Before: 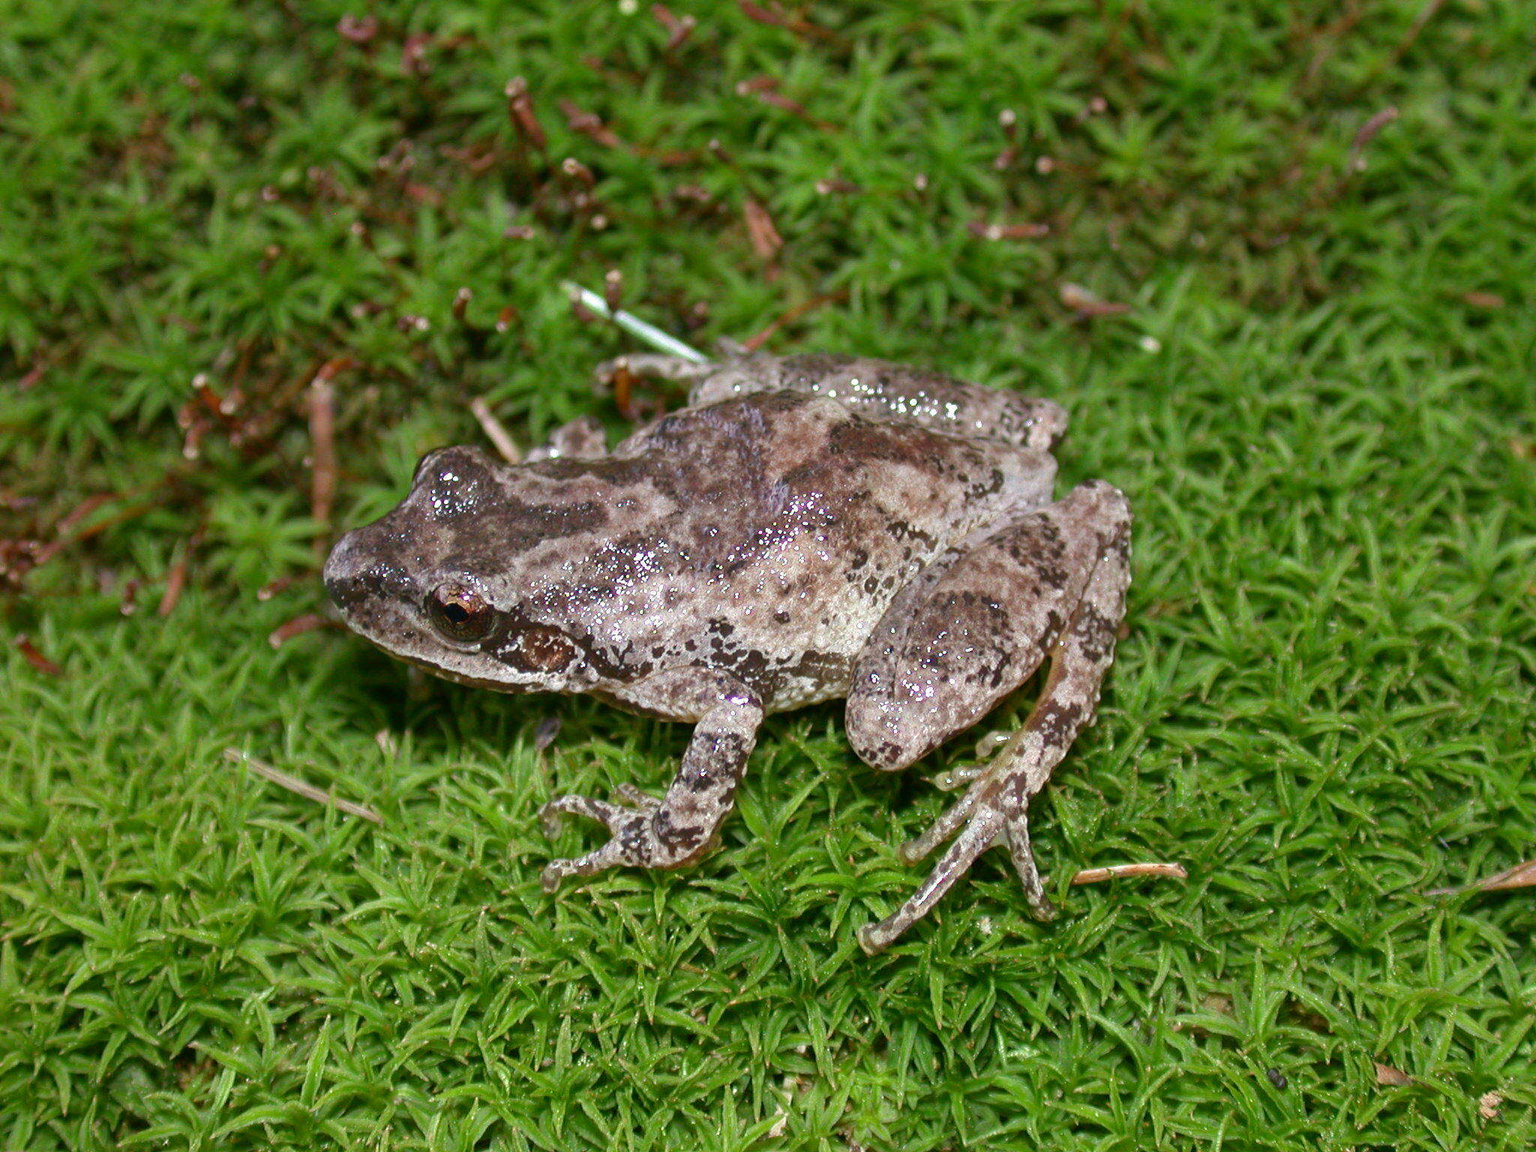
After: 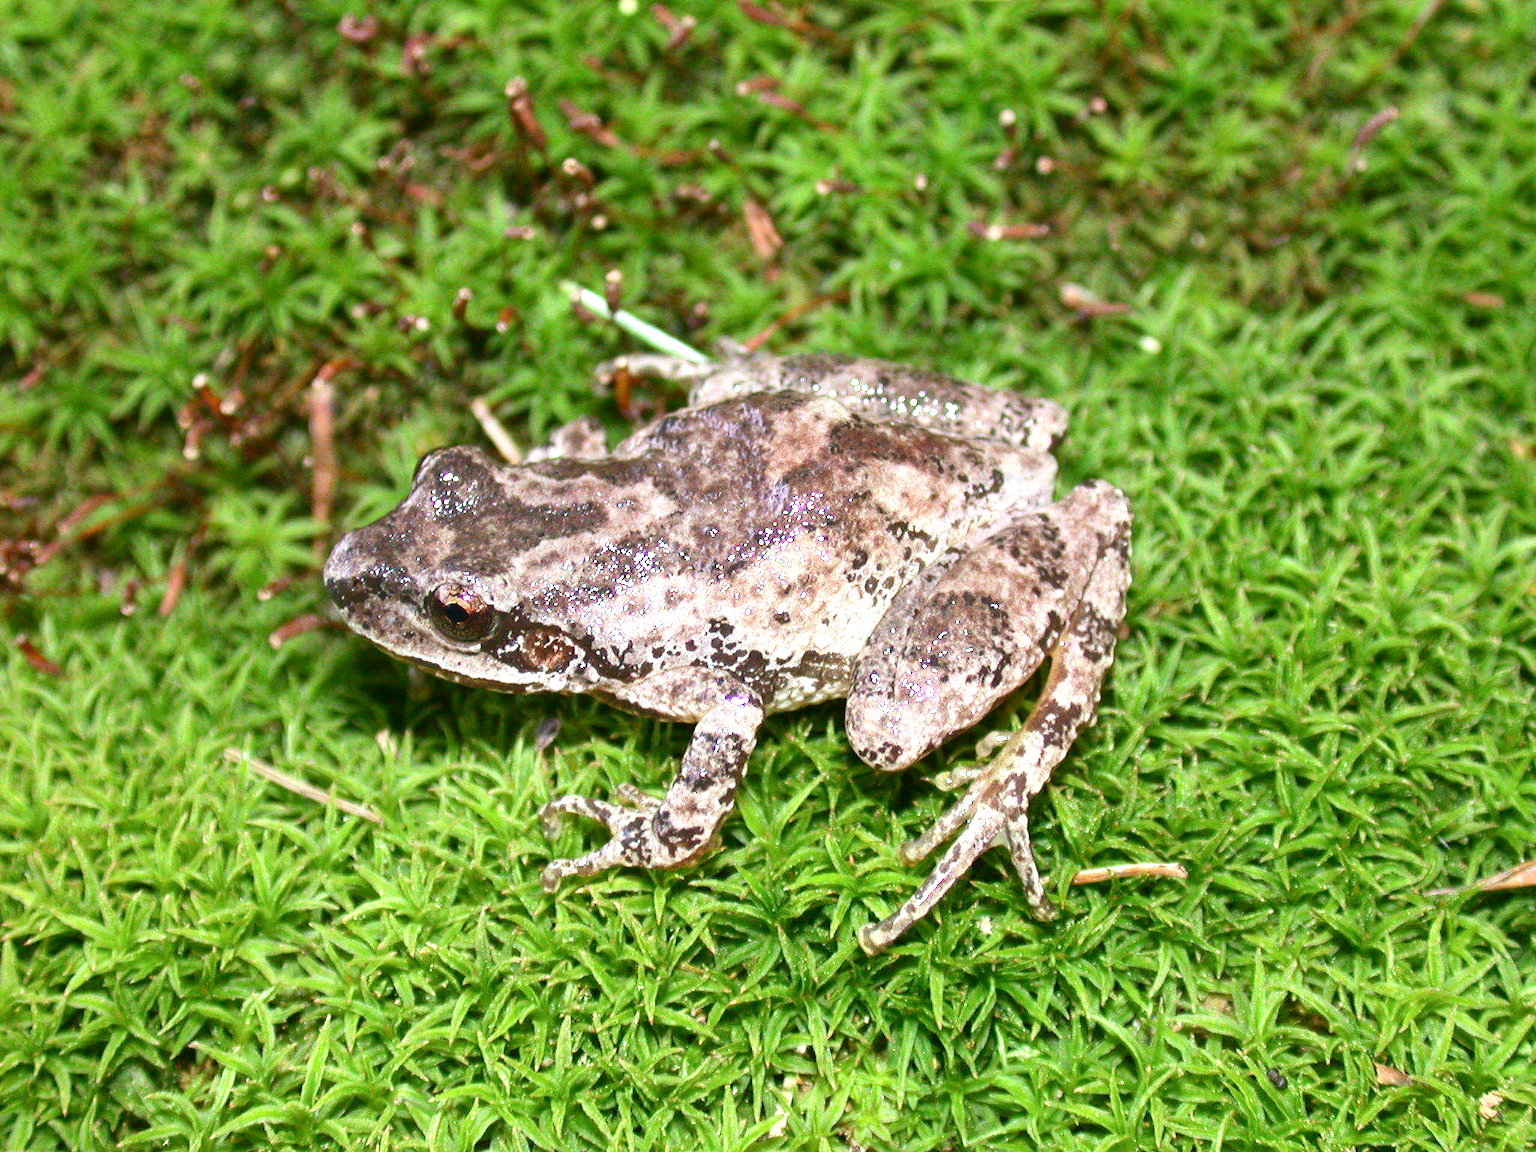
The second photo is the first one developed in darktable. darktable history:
exposure: black level correction 0, exposure 1.001 EV, compensate highlight preservation false
contrast brightness saturation: contrast 0.141
